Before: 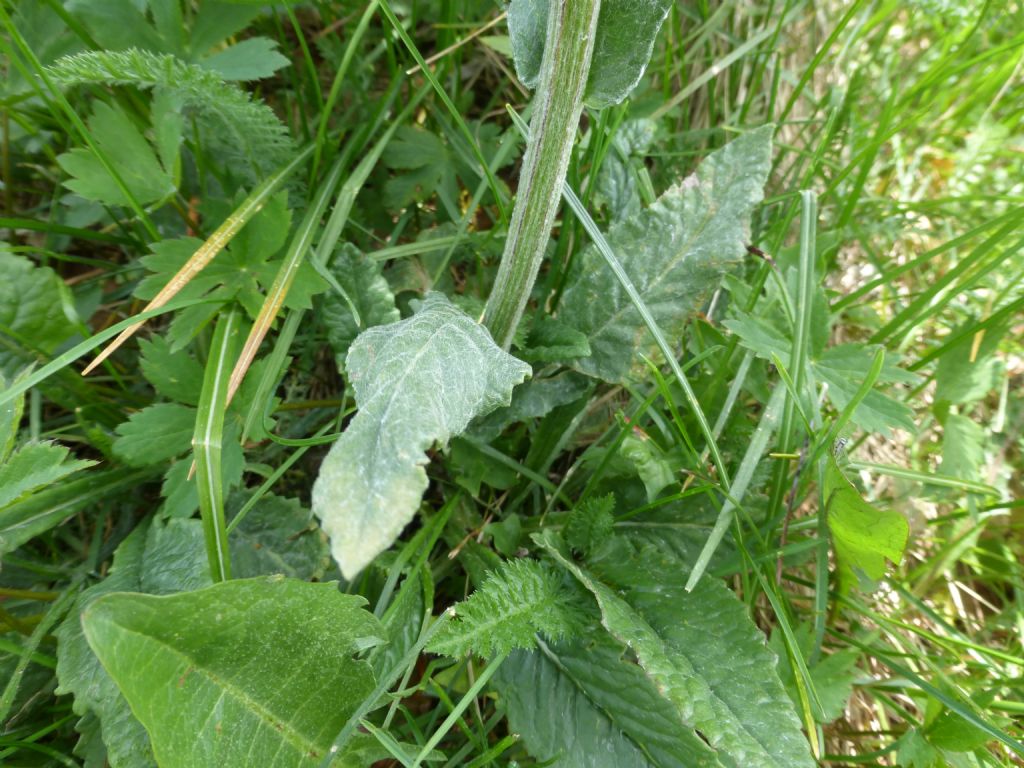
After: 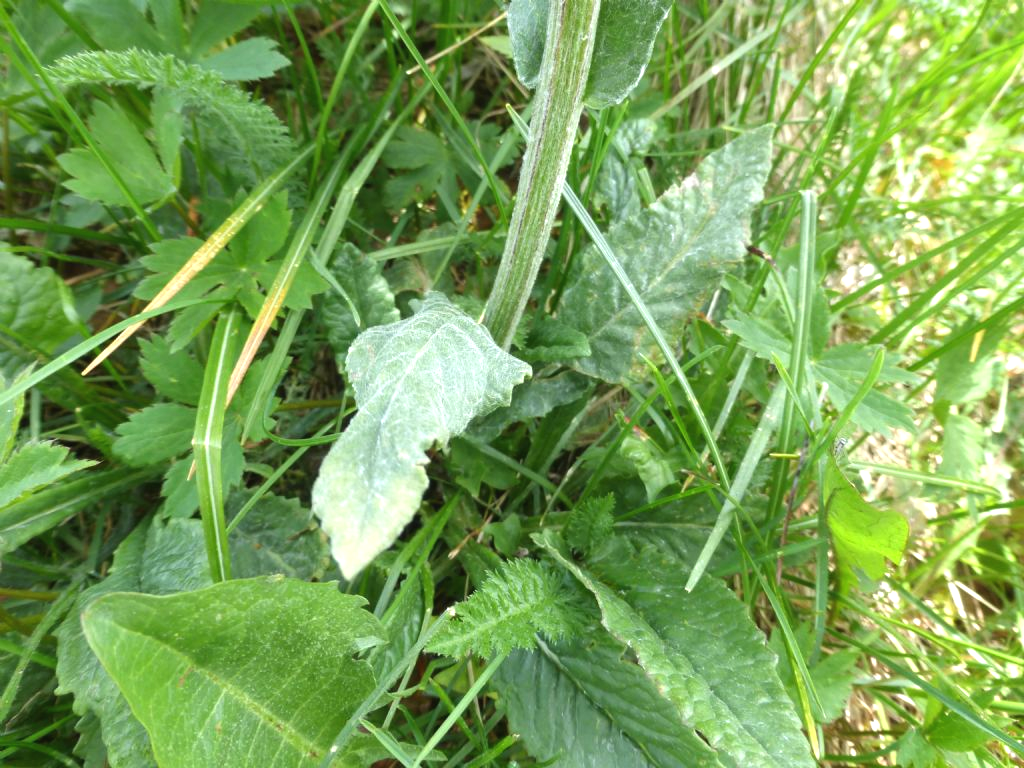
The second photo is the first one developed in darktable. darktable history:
exposure: black level correction -0.002, exposure 0.538 EV, compensate highlight preservation false
